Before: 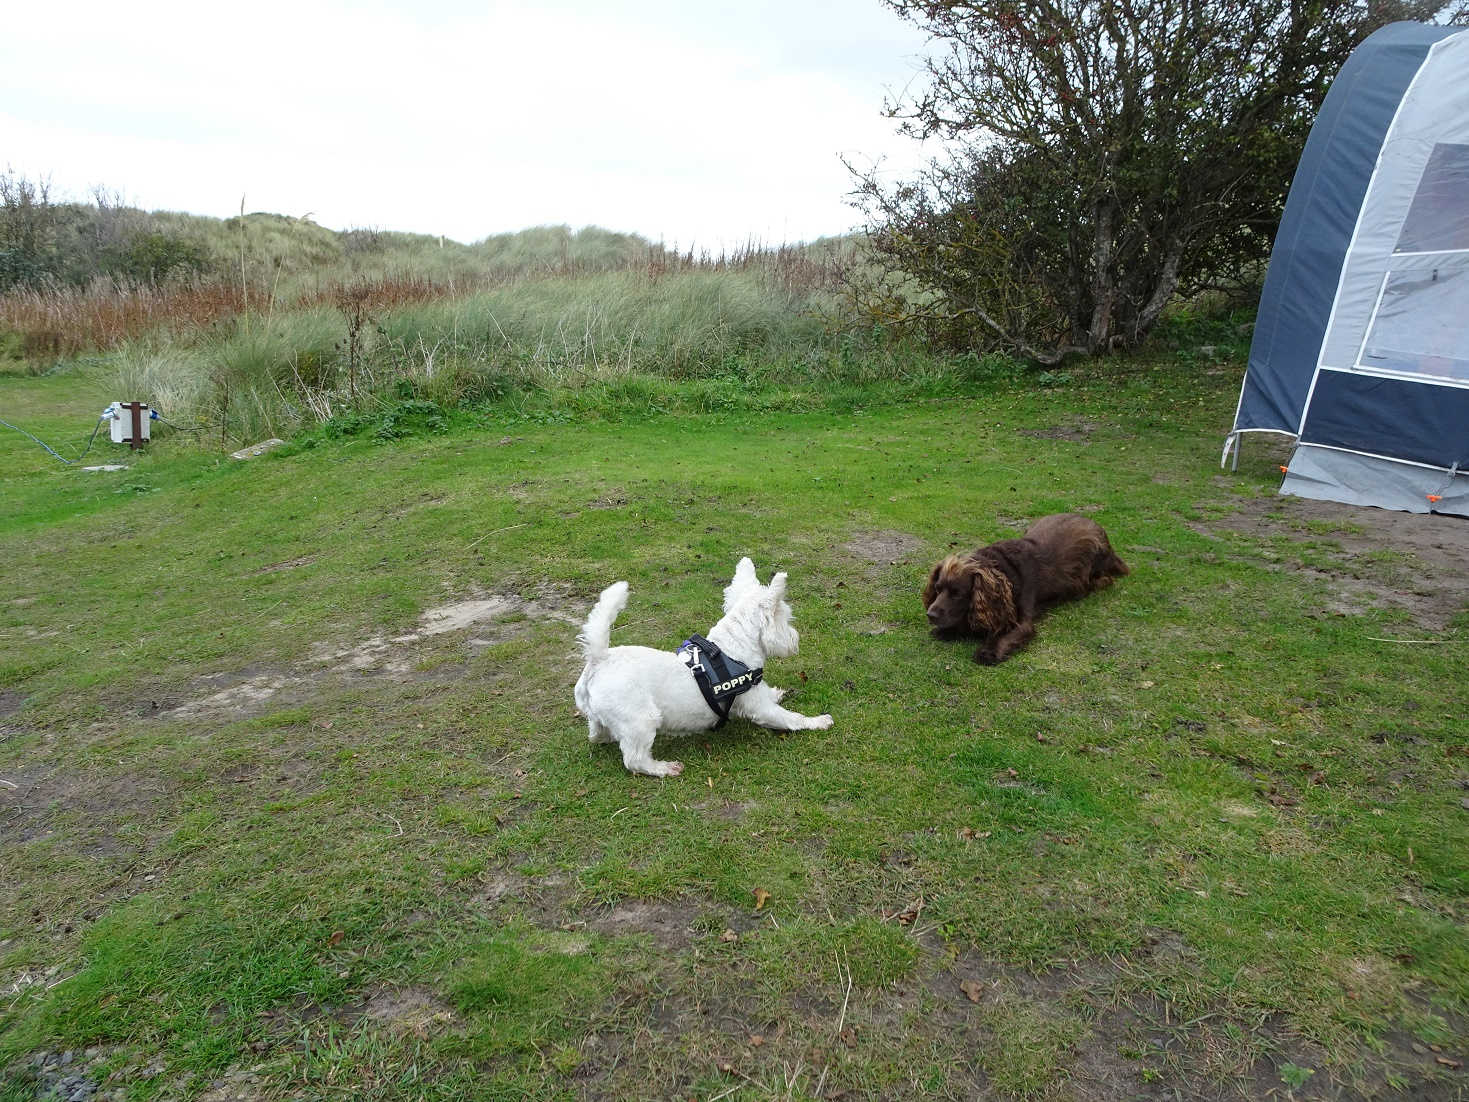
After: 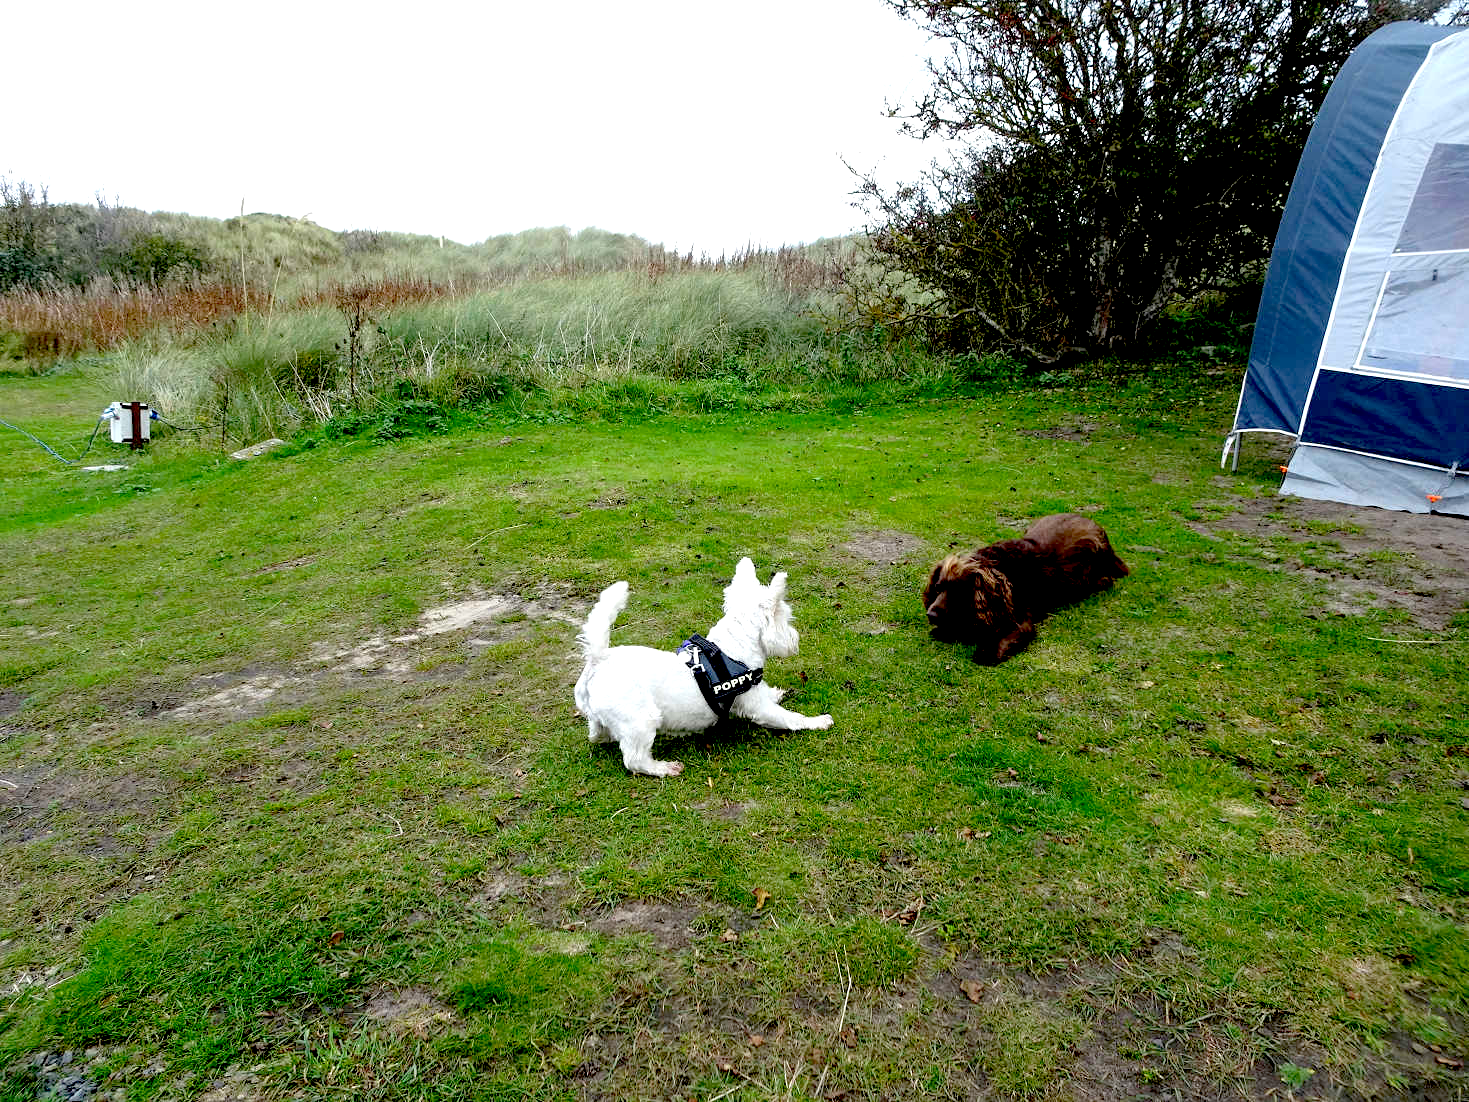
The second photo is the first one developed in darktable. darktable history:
exposure: black level correction 0.042, exposure 0.5 EV, compensate highlight preservation false
